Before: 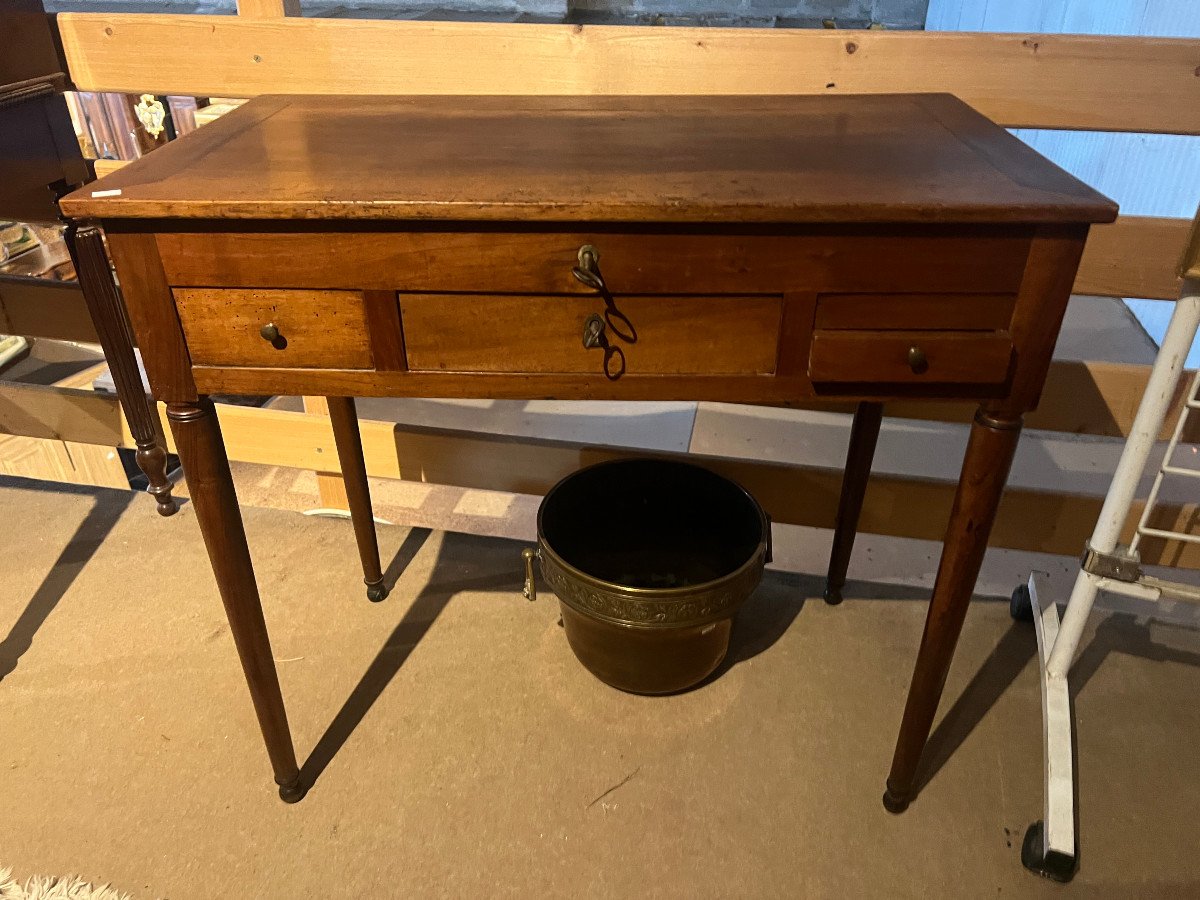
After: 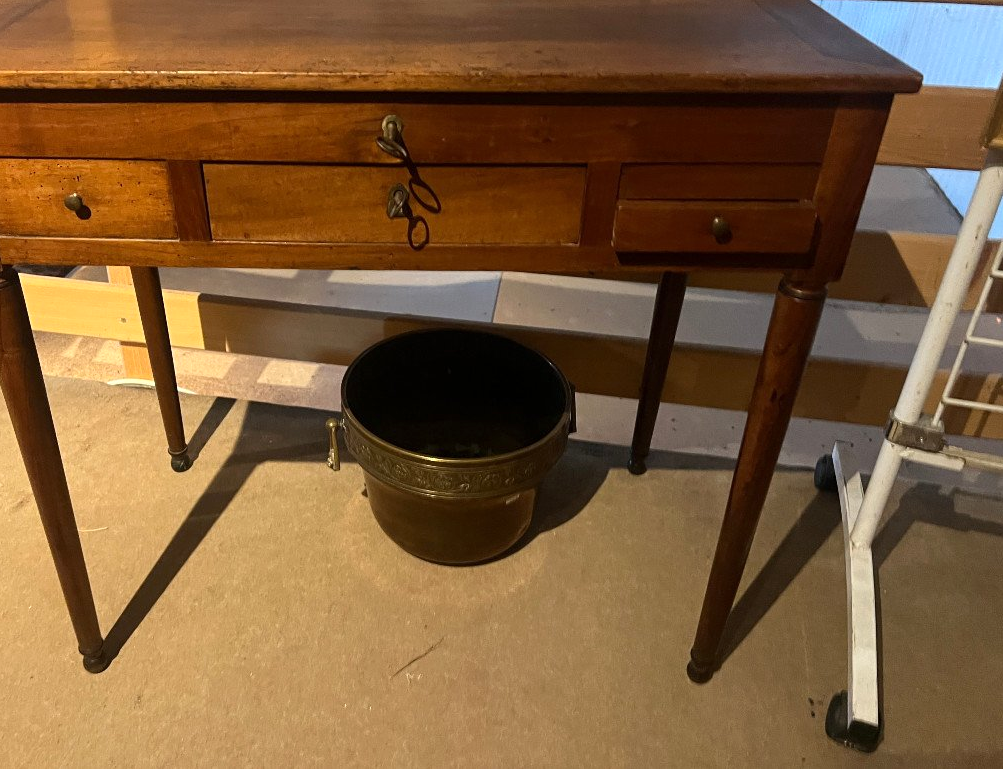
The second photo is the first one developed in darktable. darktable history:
exposure: exposure 0.129 EV, compensate exposure bias true, compensate highlight preservation false
crop: left 16.354%, top 14.502%
